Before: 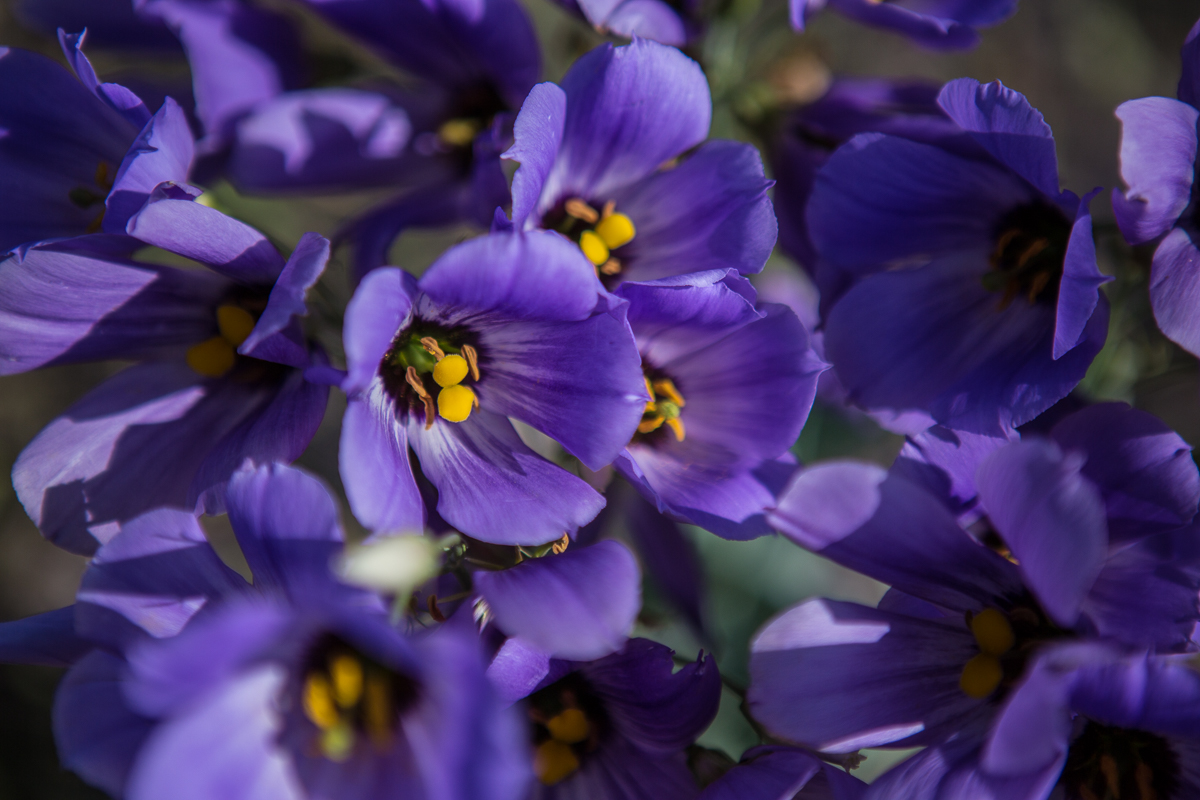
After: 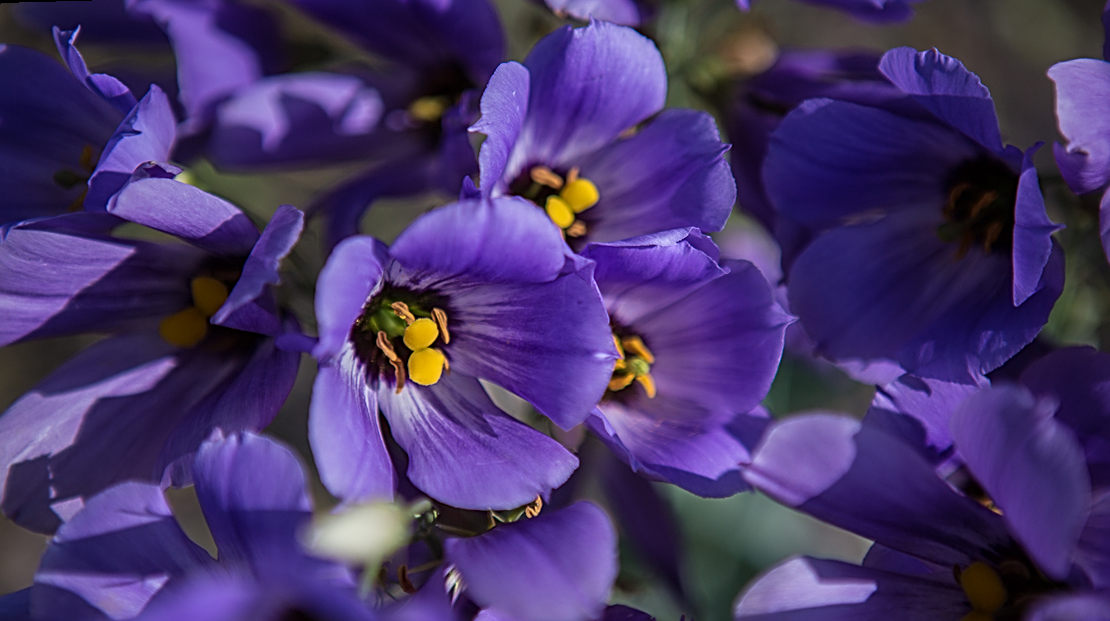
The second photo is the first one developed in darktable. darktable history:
crop: bottom 19.644%
sharpen: radius 2.584, amount 0.688
rotate and perspective: rotation -1.68°, lens shift (vertical) -0.146, crop left 0.049, crop right 0.912, crop top 0.032, crop bottom 0.96
